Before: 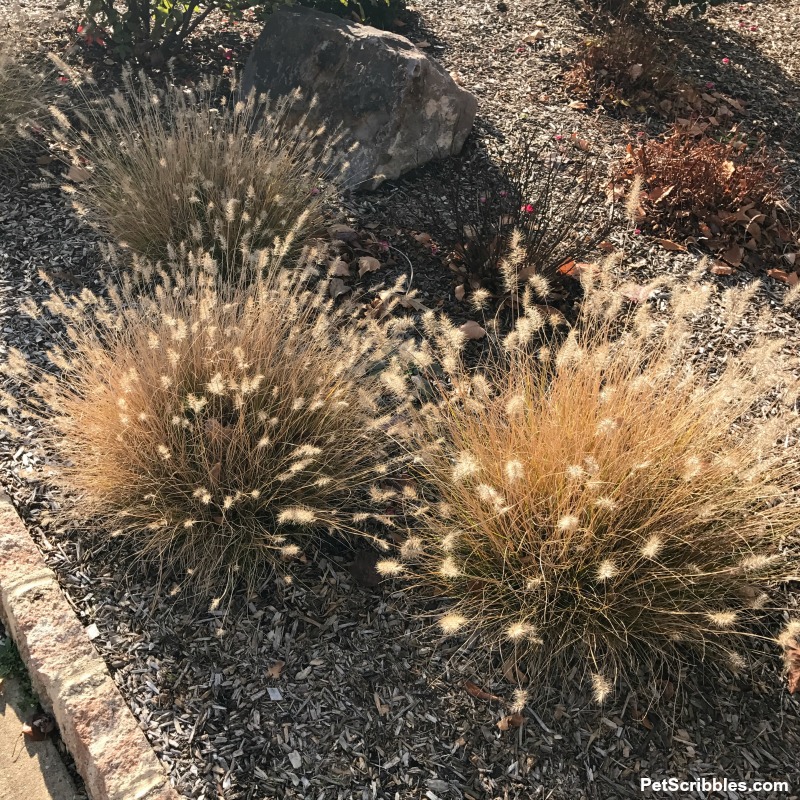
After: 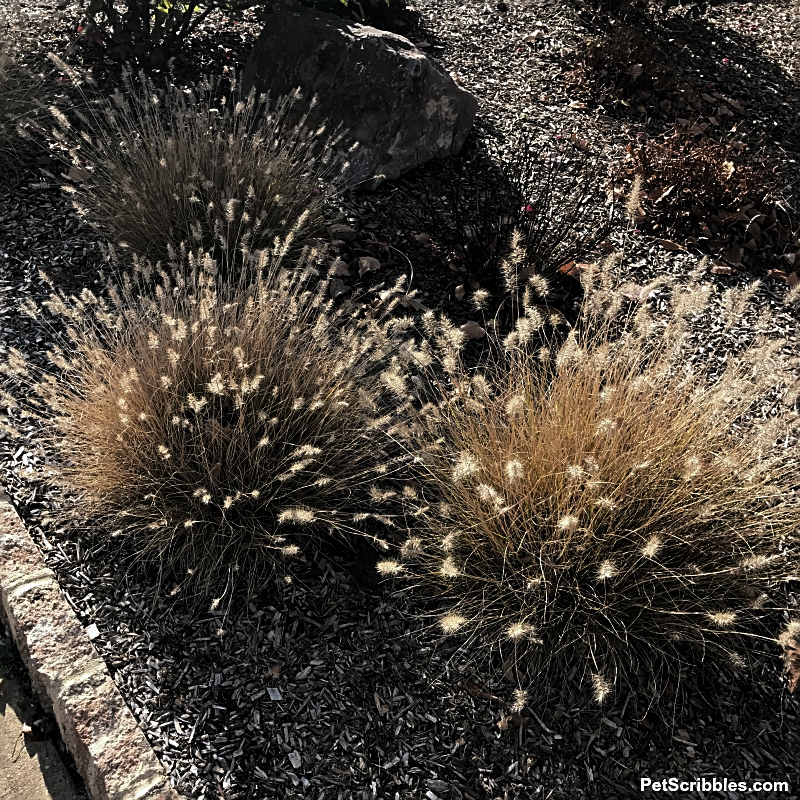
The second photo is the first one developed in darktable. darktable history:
white balance: red 0.976, blue 1.04
levels: mode automatic, black 8.58%, gray 59.42%, levels [0, 0.445, 1]
sharpen: on, module defaults
